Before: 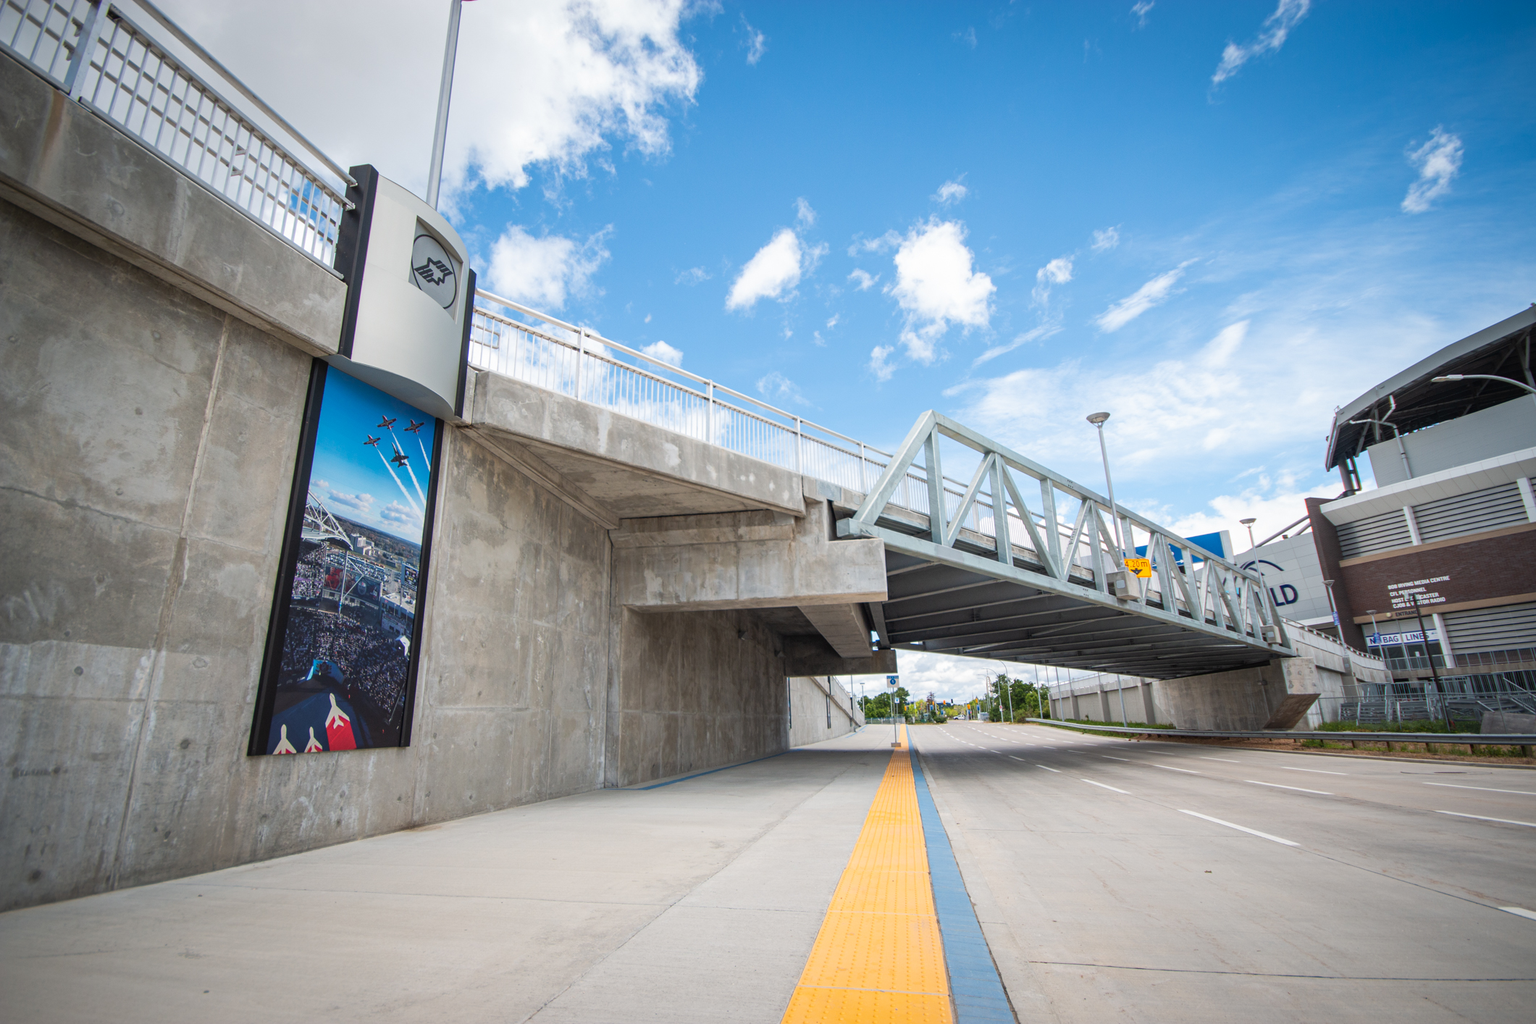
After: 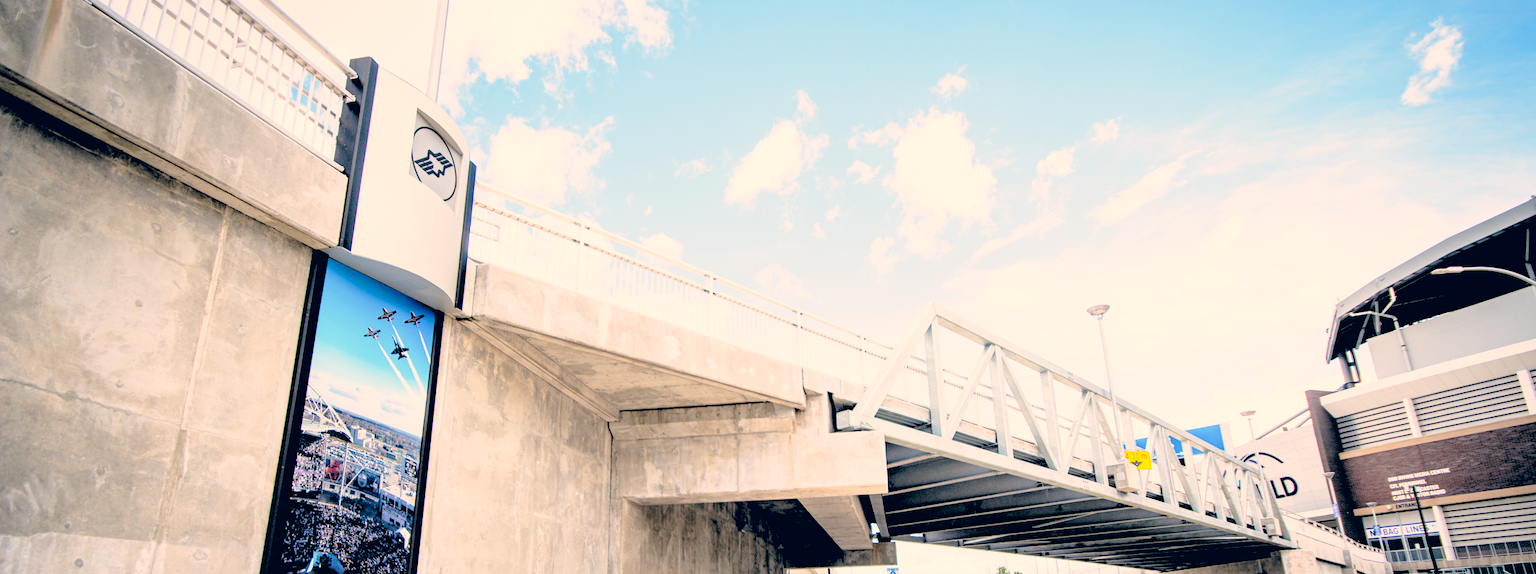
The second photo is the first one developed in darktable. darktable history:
crop and rotate: top 10.605%, bottom 33.274%
rgb levels: levels [[0.027, 0.429, 0.996], [0, 0.5, 1], [0, 0.5, 1]]
color correction: highlights a* 10.32, highlights b* 14.66, shadows a* -9.59, shadows b* -15.02
base curve: curves: ch0 [(0, 0) (0.028, 0.03) (0.121, 0.232) (0.46, 0.748) (0.859, 0.968) (1, 1)], preserve colors none
